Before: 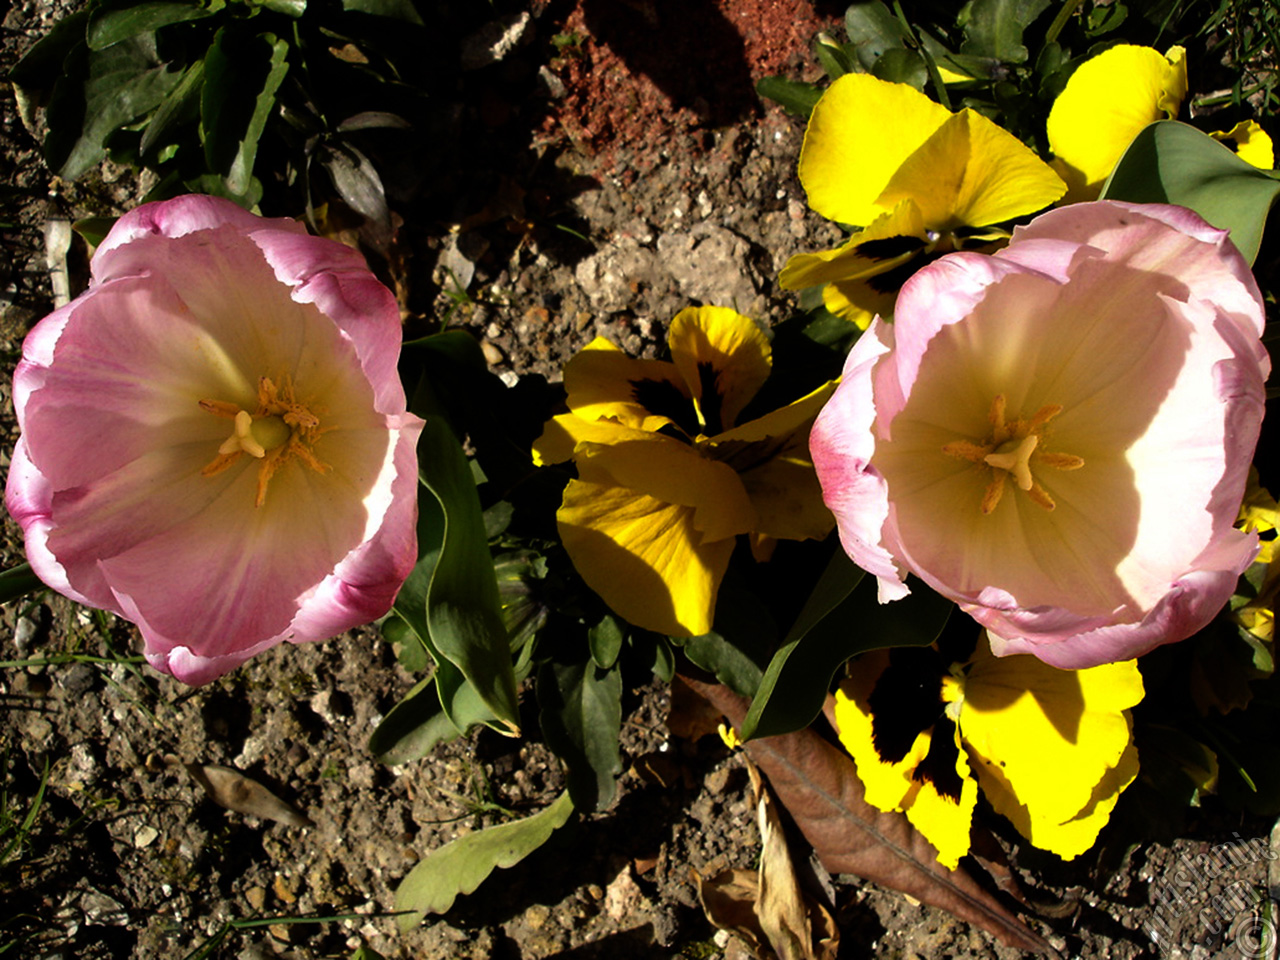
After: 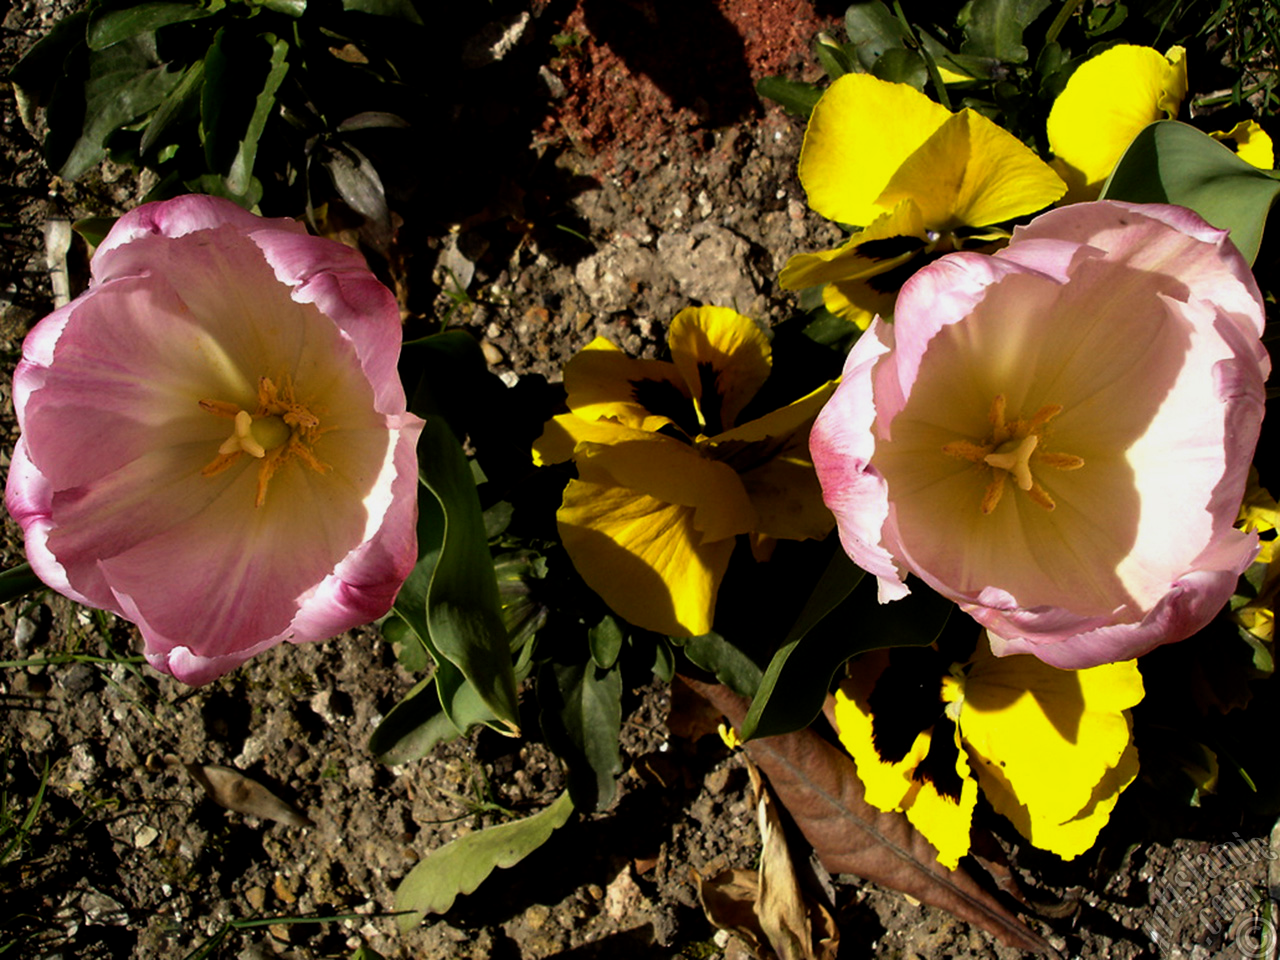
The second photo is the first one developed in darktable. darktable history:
tone equalizer: on, module defaults
exposure: black level correction 0.001, exposure -0.2 EV, compensate highlight preservation false
